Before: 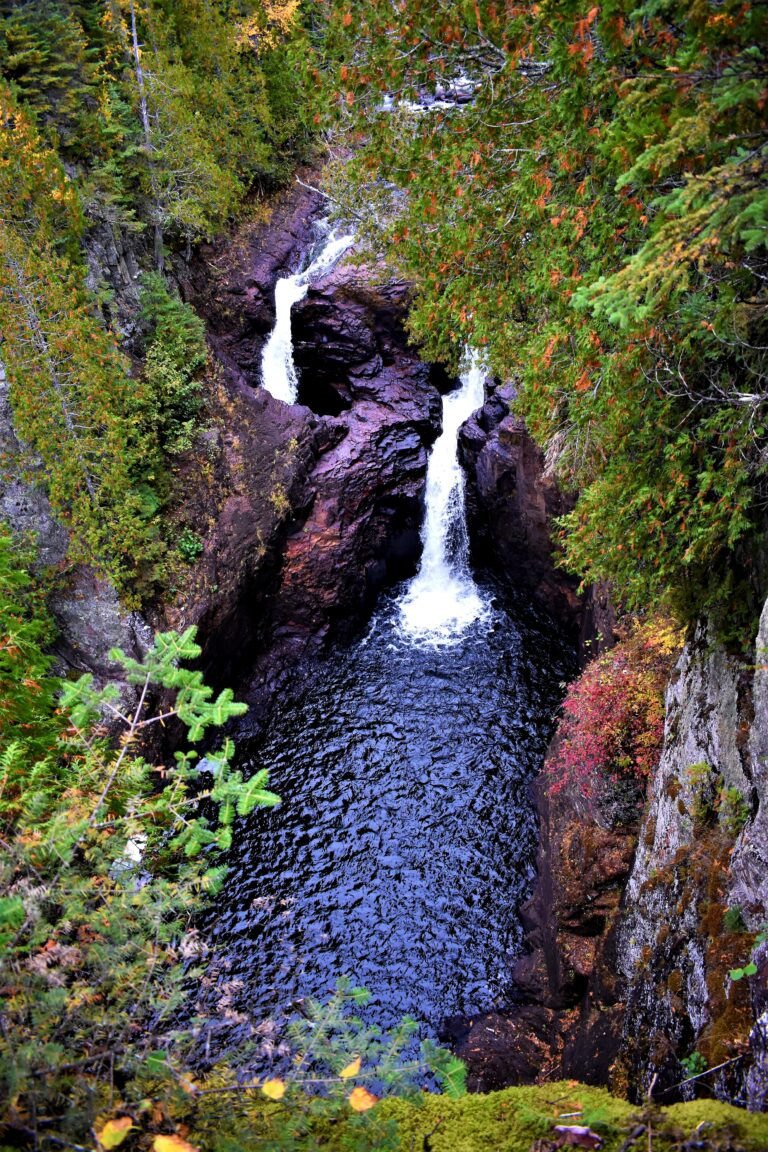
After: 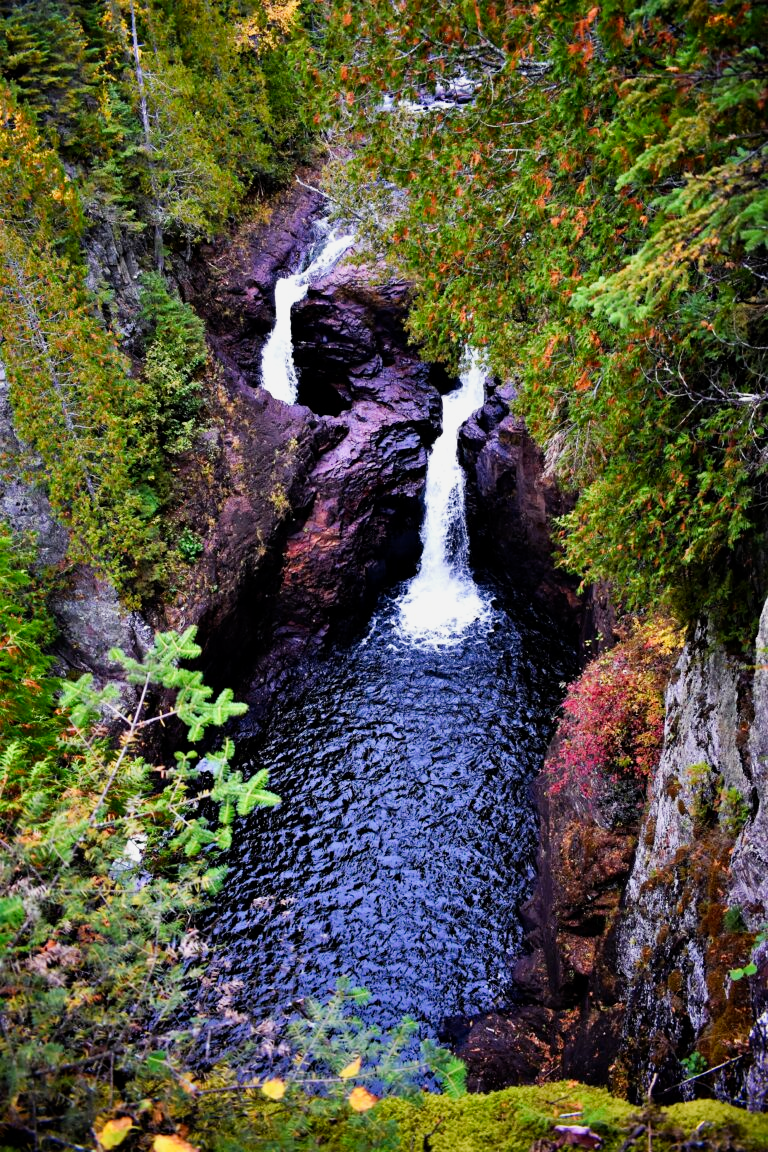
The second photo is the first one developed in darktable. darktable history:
tone curve: curves: ch0 [(0, 0) (0.058, 0.027) (0.214, 0.183) (0.304, 0.288) (0.522, 0.549) (0.658, 0.7) (0.741, 0.775) (0.844, 0.866) (0.986, 0.957)]; ch1 [(0, 0) (0.172, 0.123) (0.312, 0.296) (0.437, 0.429) (0.471, 0.469) (0.502, 0.5) (0.513, 0.515) (0.572, 0.603) (0.617, 0.653) (0.68, 0.724) (0.889, 0.924) (1, 1)]; ch2 [(0, 0) (0.411, 0.424) (0.489, 0.49) (0.502, 0.5) (0.517, 0.519) (0.549, 0.578) (0.604, 0.628) (0.693, 0.686) (1, 1)], preserve colors none
